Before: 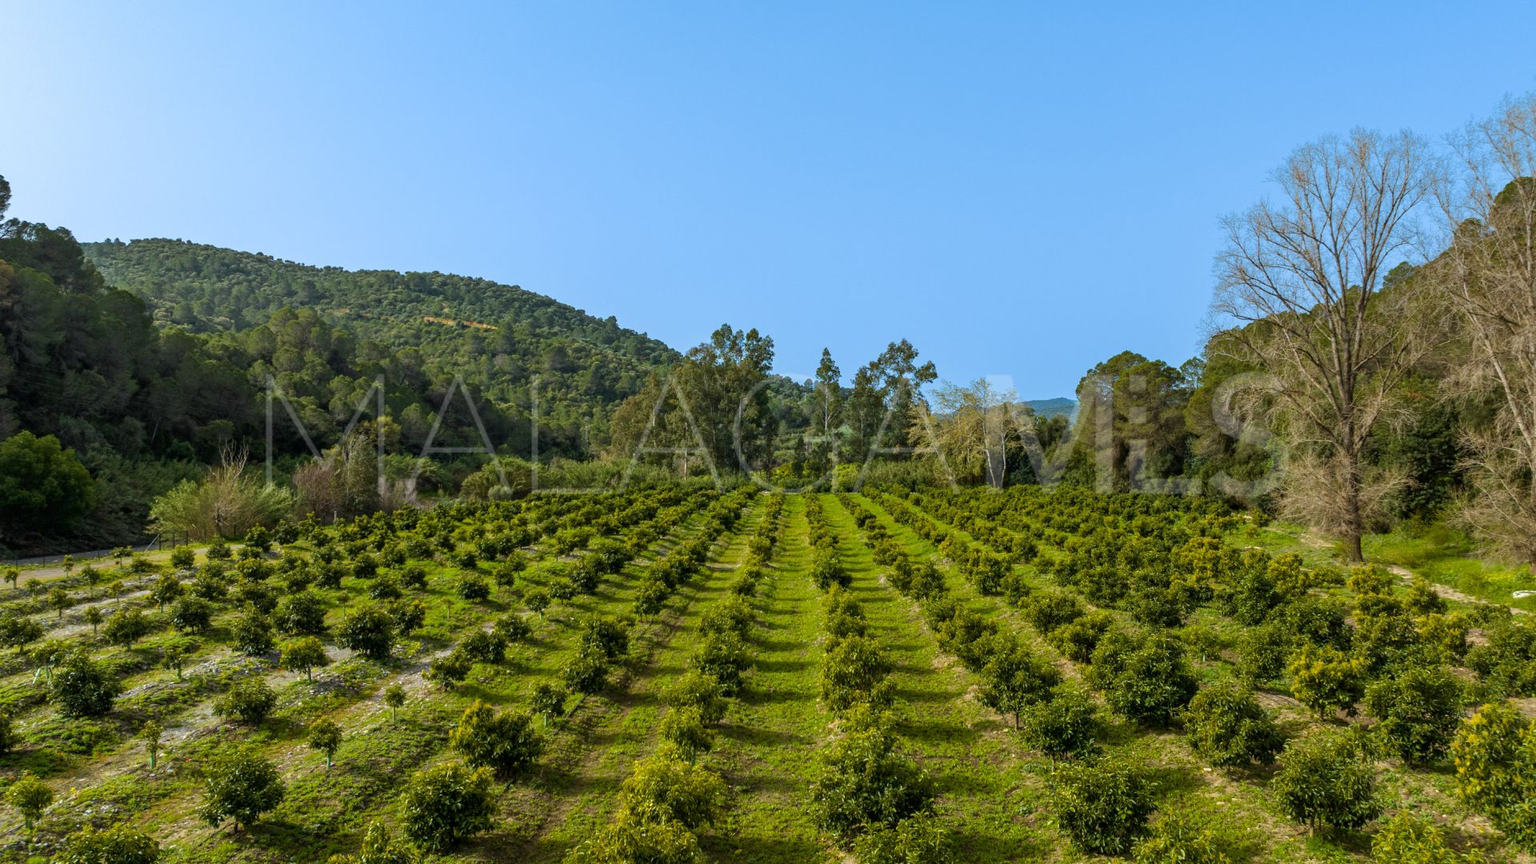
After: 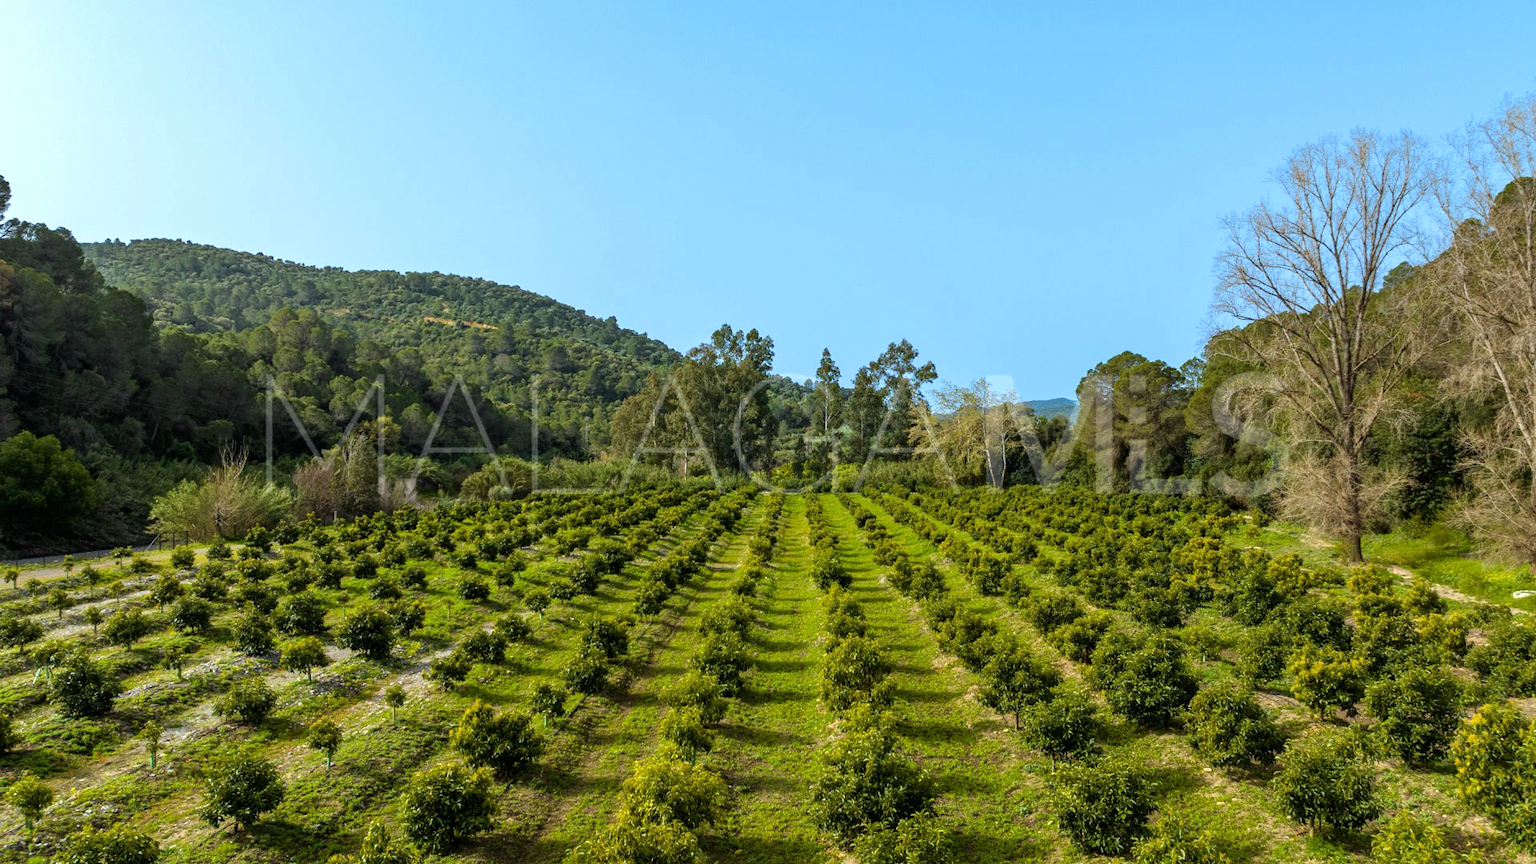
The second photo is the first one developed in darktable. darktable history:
tone equalizer: -8 EV -0.438 EV, -7 EV -0.427 EV, -6 EV -0.314 EV, -5 EV -0.191 EV, -3 EV 0.252 EV, -2 EV 0.312 EV, -1 EV 0.363 EV, +0 EV 0.398 EV
